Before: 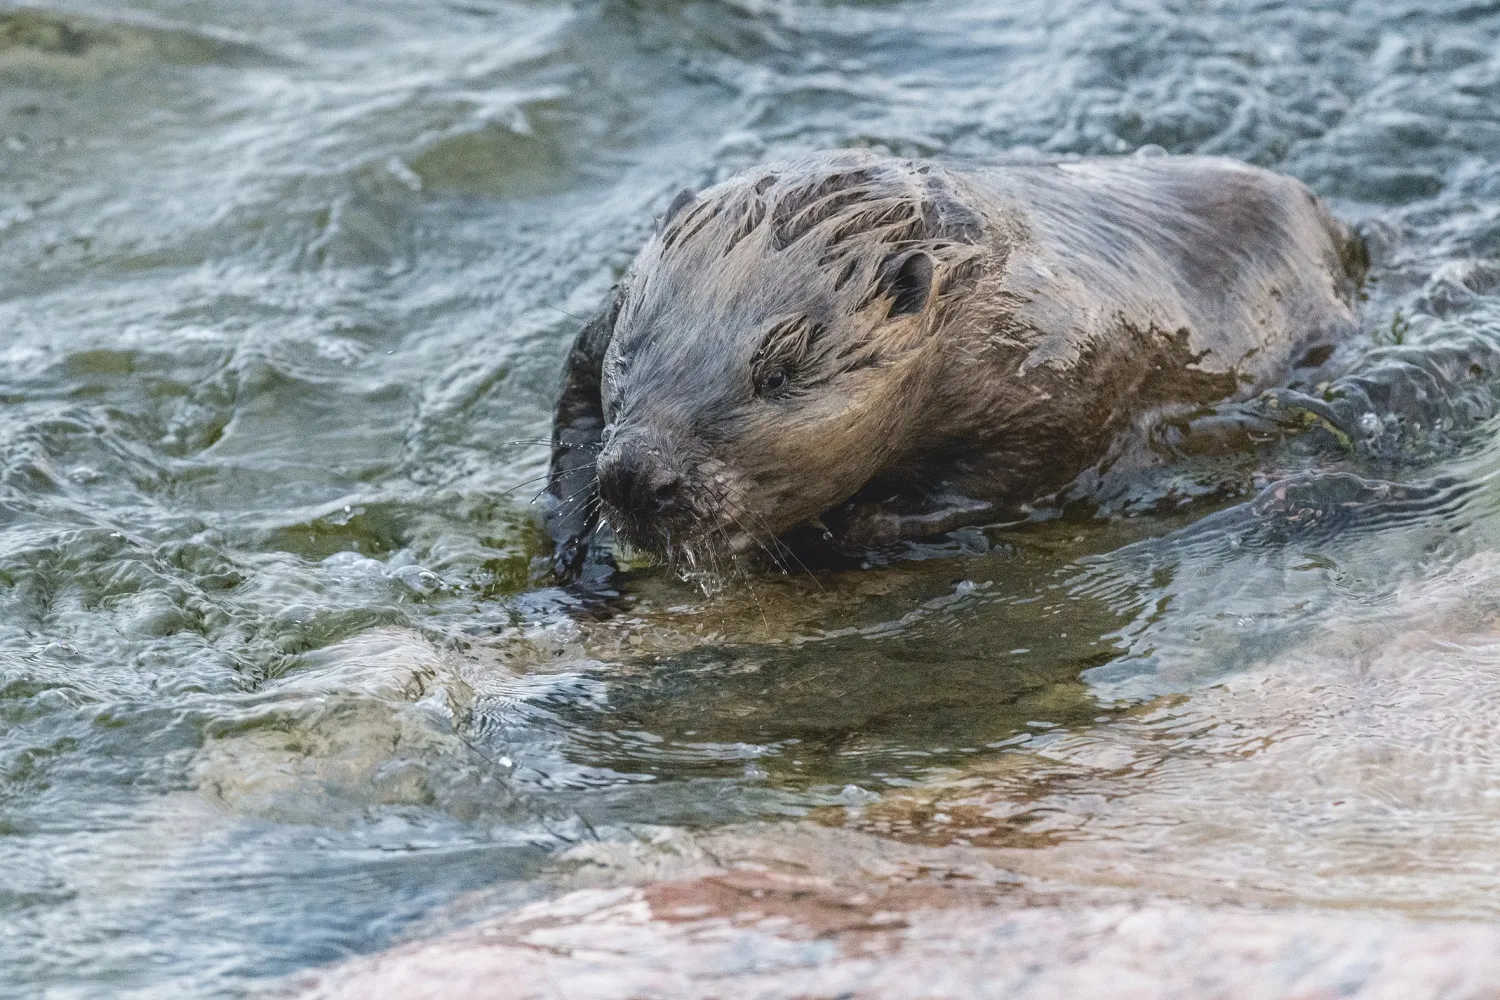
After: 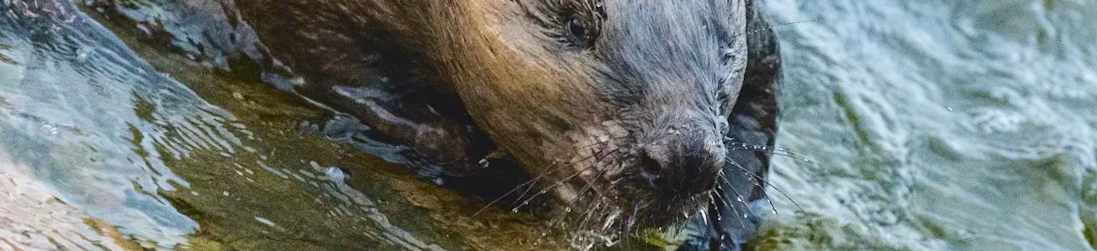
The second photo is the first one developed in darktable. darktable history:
crop and rotate: angle 16.12°, top 30.835%, bottom 35.653%
rotate and perspective: lens shift (horizontal) -0.055, automatic cropping off
contrast brightness saturation: contrast 0.15, brightness -0.01, saturation 0.1
color balance rgb: perceptual saturation grading › global saturation 25%, perceptual brilliance grading › mid-tones 10%, perceptual brilliance grading › shadows 15%, global vibrance 20%
